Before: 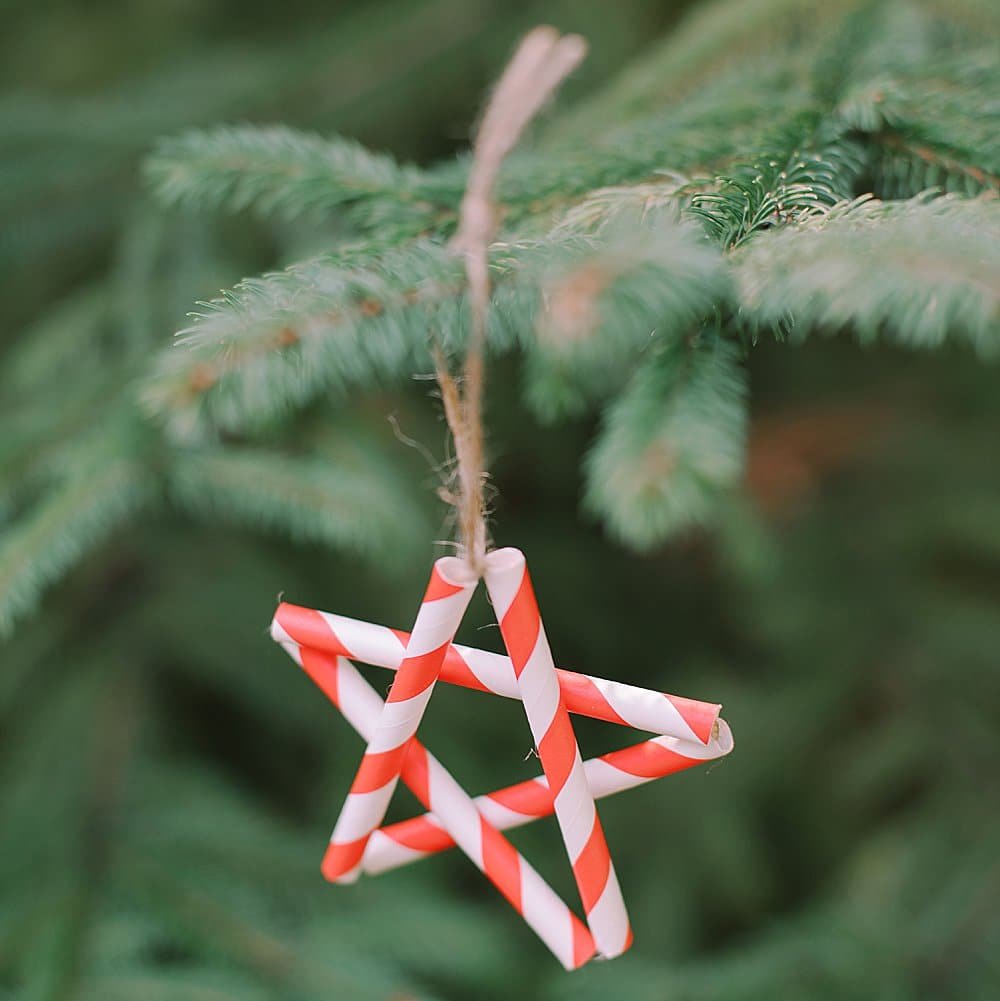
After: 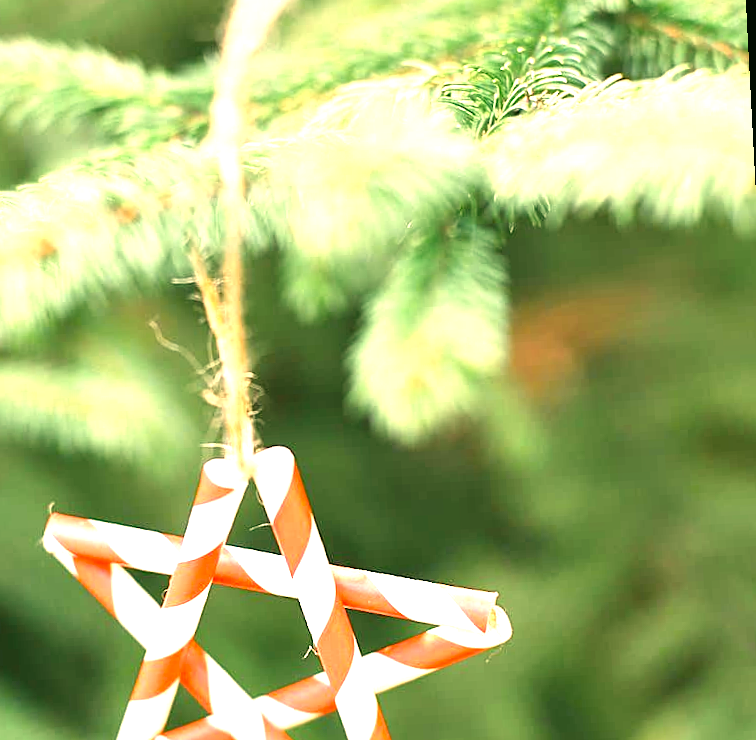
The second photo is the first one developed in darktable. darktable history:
exposure: exposure 2 EV, compensate exposure bias true, compensate highlight preservation false
crop: left 23.095%, top 5.827%, bottom 11.854%
rotate and perspective: rotation -3°, crop left 0.031, crop right 0.968, crop top 0.07, crop bottom 0.93
color correction: highlights a* 5.3, highlights b* 24.26, shadows a* -15.58, shadows b* 4.02
local contrast: mode bilateral grid, contrast 20, coarseness 50, detail 120%, midtone range 0.2
